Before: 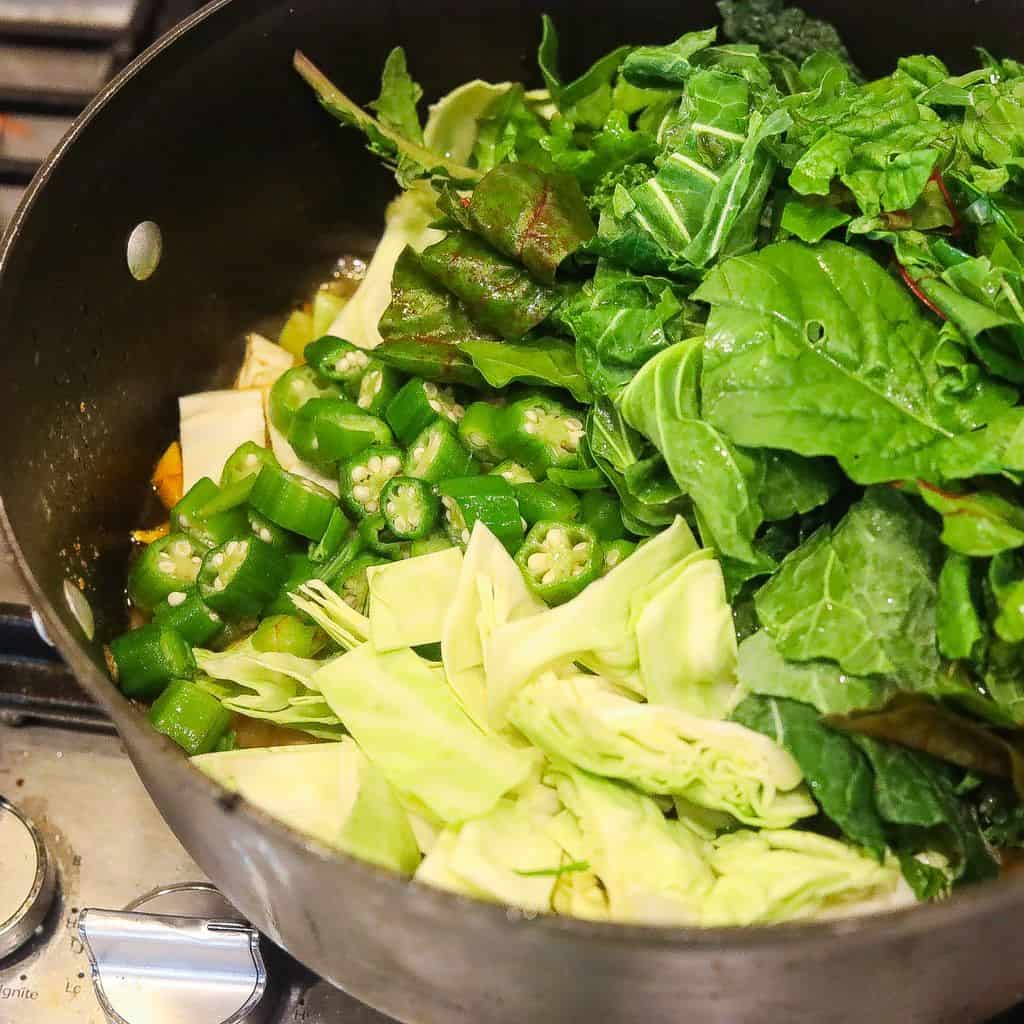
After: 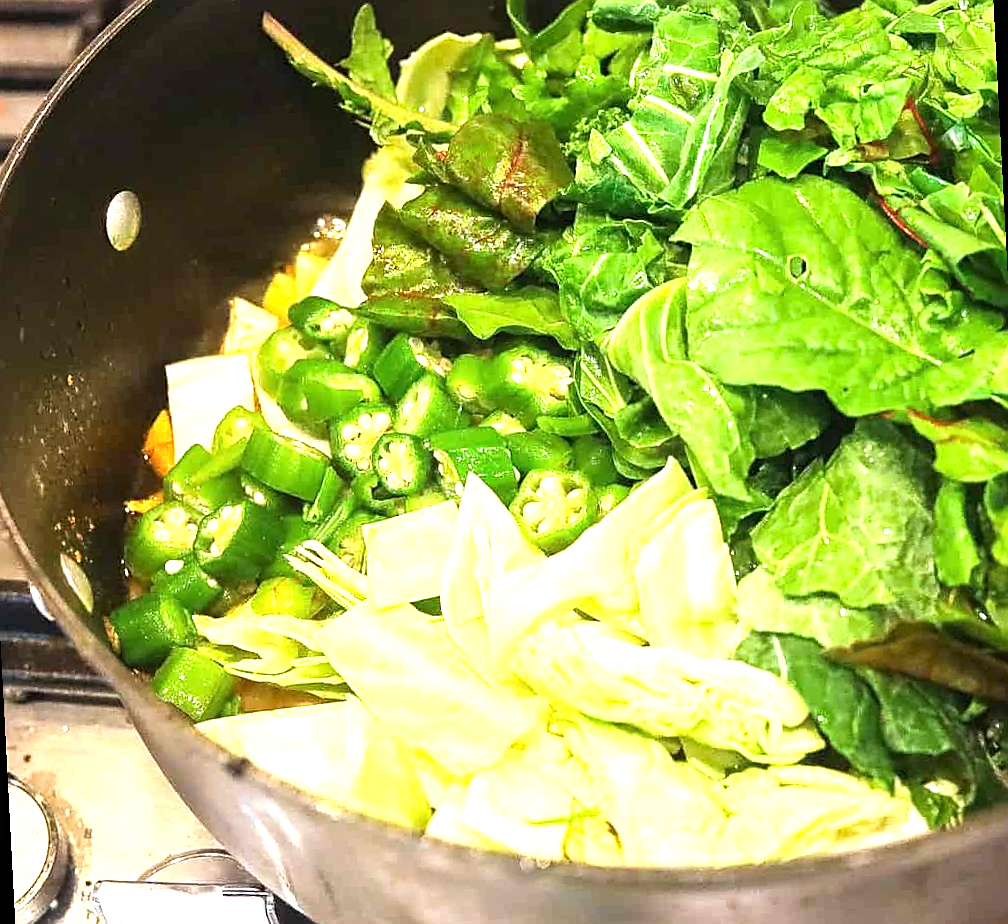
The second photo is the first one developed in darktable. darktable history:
exposure: black level correction 0, exposure 1.198 EV, compensate exposure bias true, compensate highlight preservation false
rotate and perspective: rotation -3°, crop left 0.031, crop right 0.968, crop top 0.07, crop bottom 0.93
sharpen: on, module defaults
